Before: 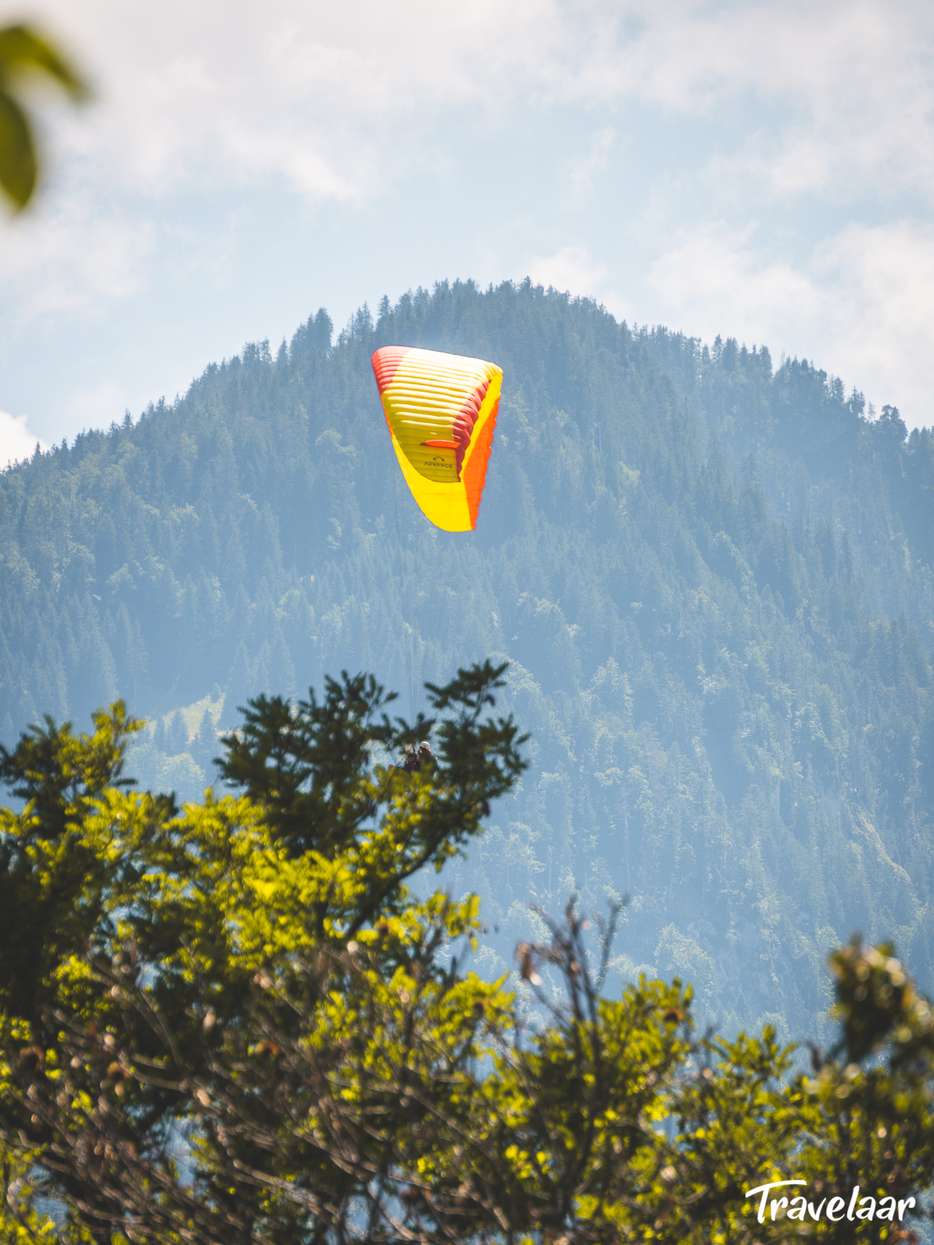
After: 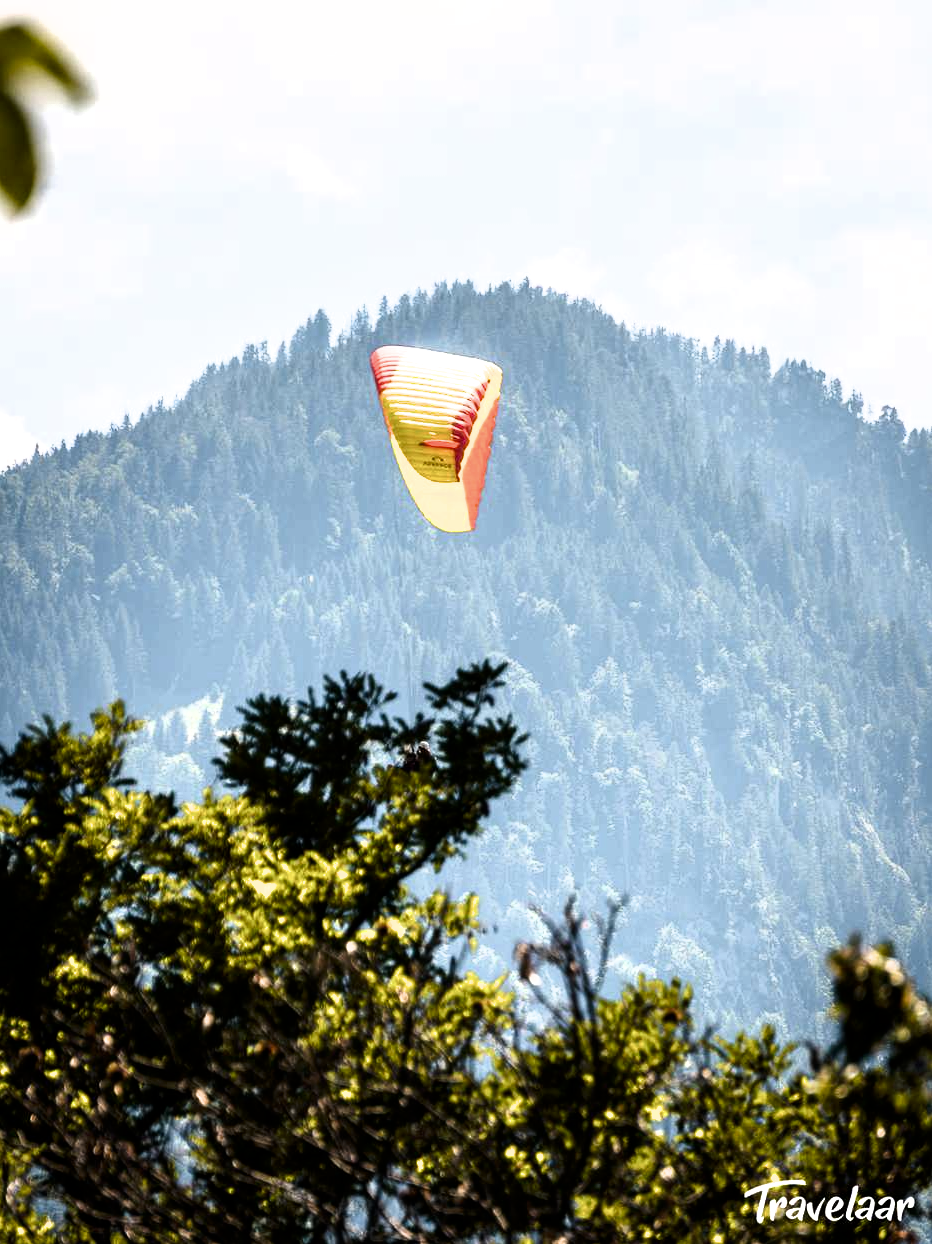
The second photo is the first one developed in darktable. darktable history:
filmic rgb: black relative exposure -8.19 EV, white relative exposure 2.24 EV, hardness 7.1, latitude 86.54%, contrast 1.689, highlights saturation mix -3.44%, shadows ↔ highlights balance -2.39%
exposure: black level correction 0.004, exposure 0.016 EV, compensate highlight preservation false
crop and rotate: left 0.115%, bottom 0.008%
contrast brightness saturation: contrast 0.066, brightness -0.135, saturation 0.056
